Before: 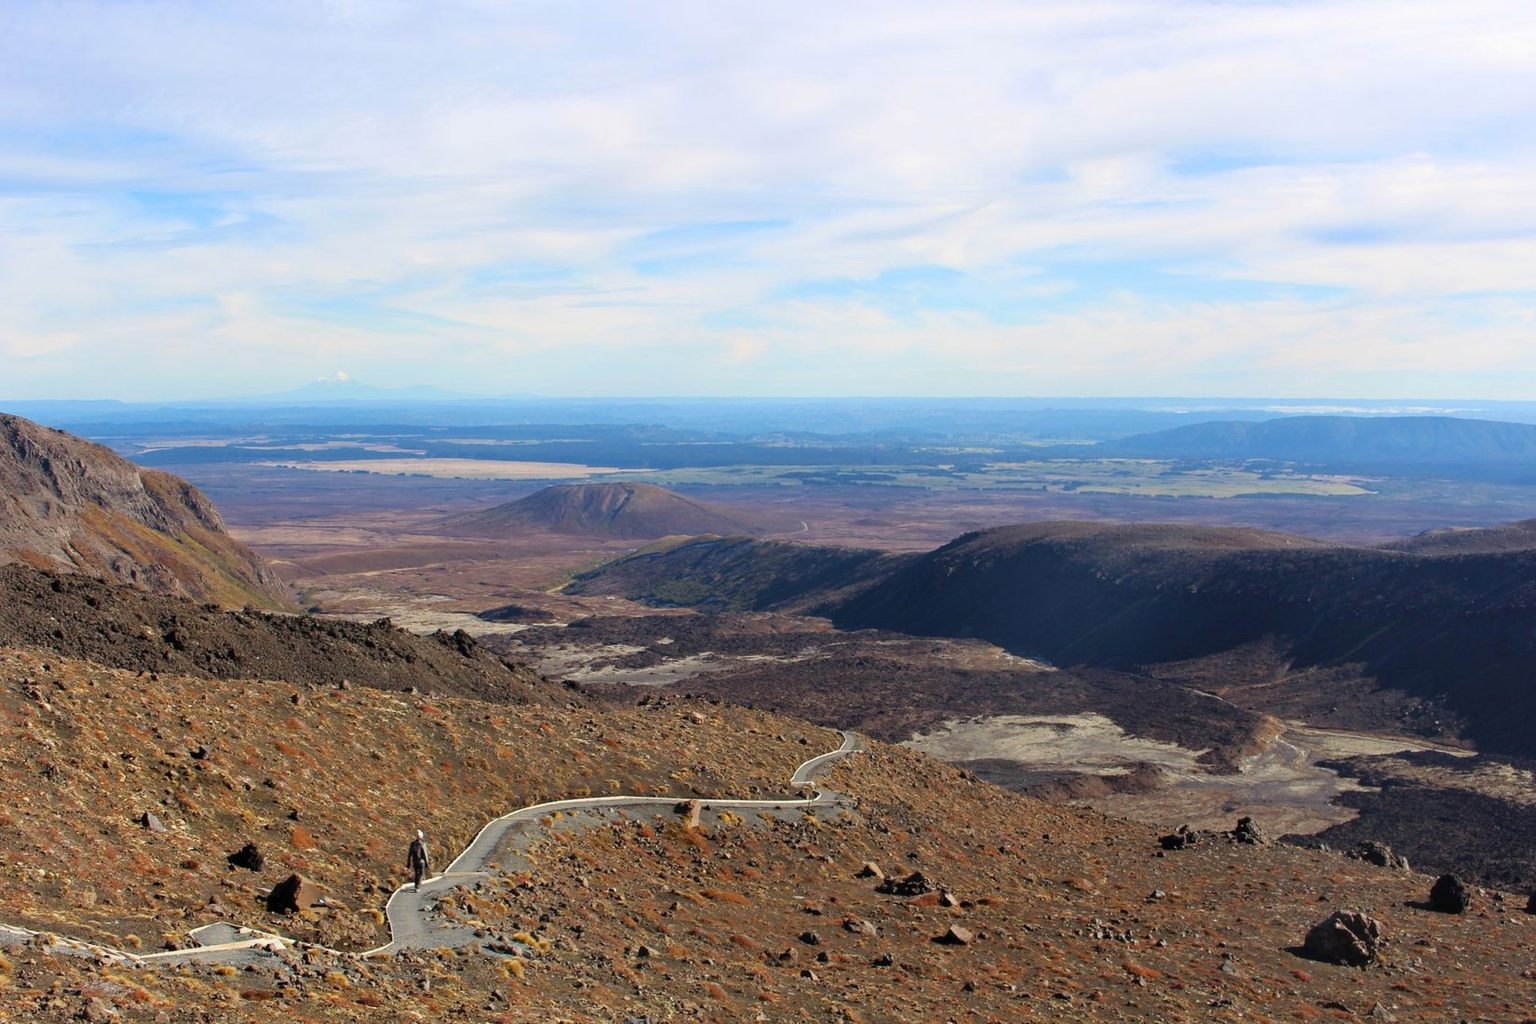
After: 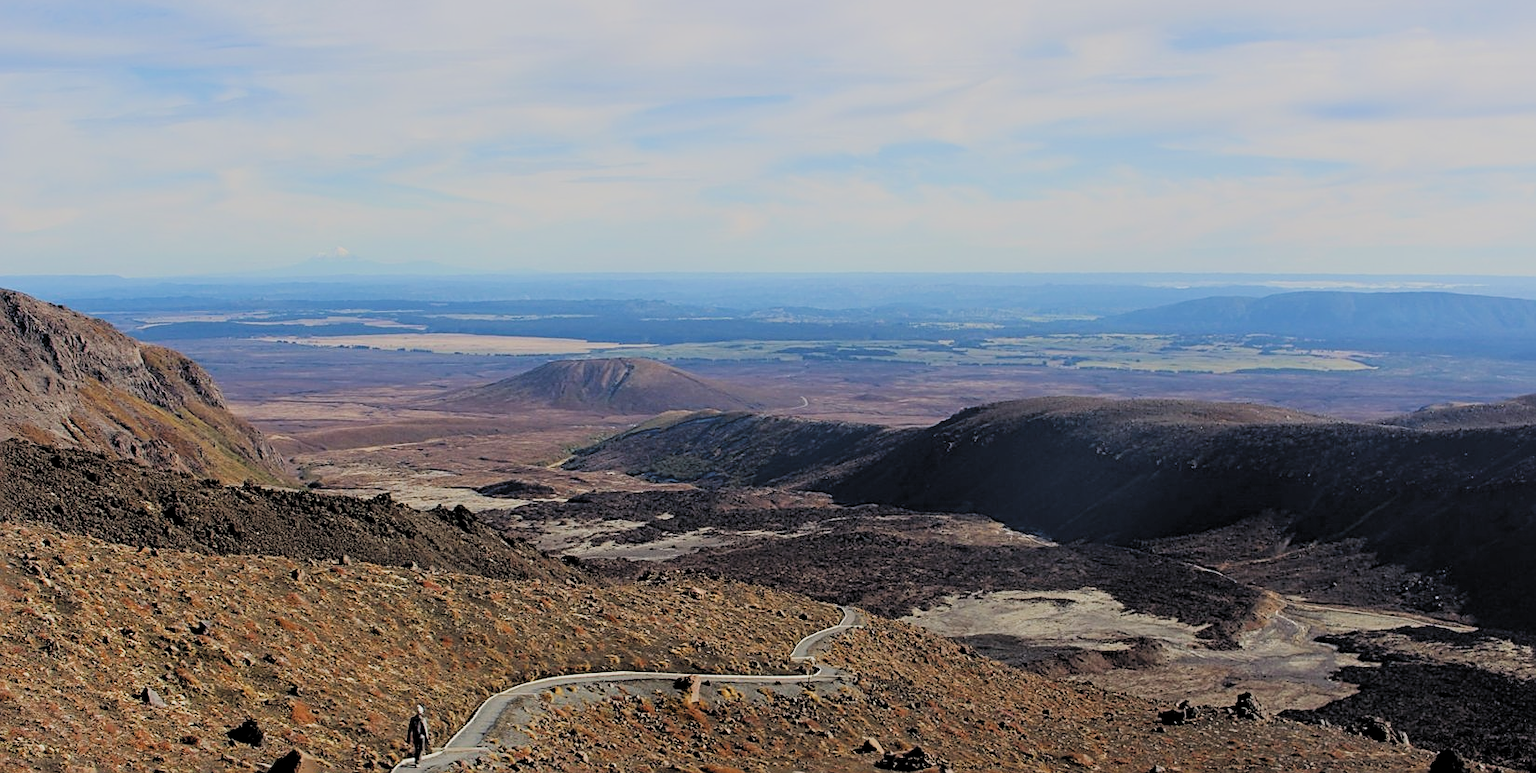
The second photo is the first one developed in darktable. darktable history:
filmic rgb: black relative exposure -4.38 EV, white relative exposure 4.56 EV, threshold 3.05 EV, hardness 2.38, contrast 1.06, preserve chrominance RGB euclidean norm, color science v5 (2021), contrast in shadows safe, contrast in highlights safe, enable highlight reconstruction true
sharpen: on, module defaults
local contrast: mode bilateral grid, contrast 100, coarseness 99, detail 109%, midtone range 0.2
crop and rotate: top 12.216%, bottom 12.225%
